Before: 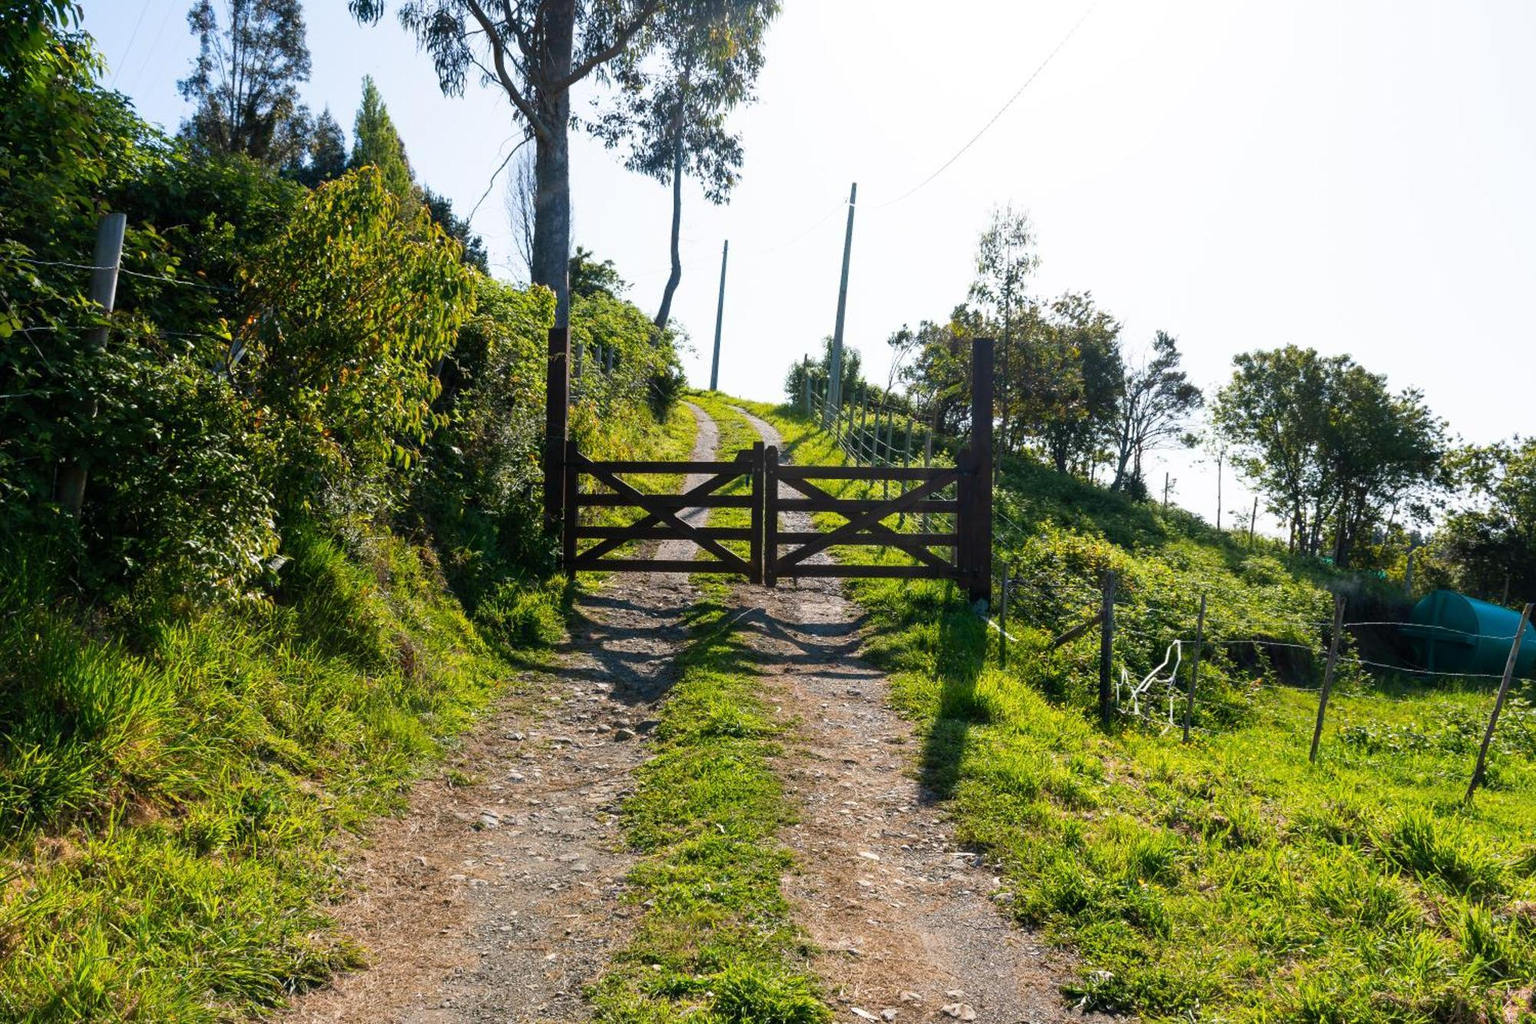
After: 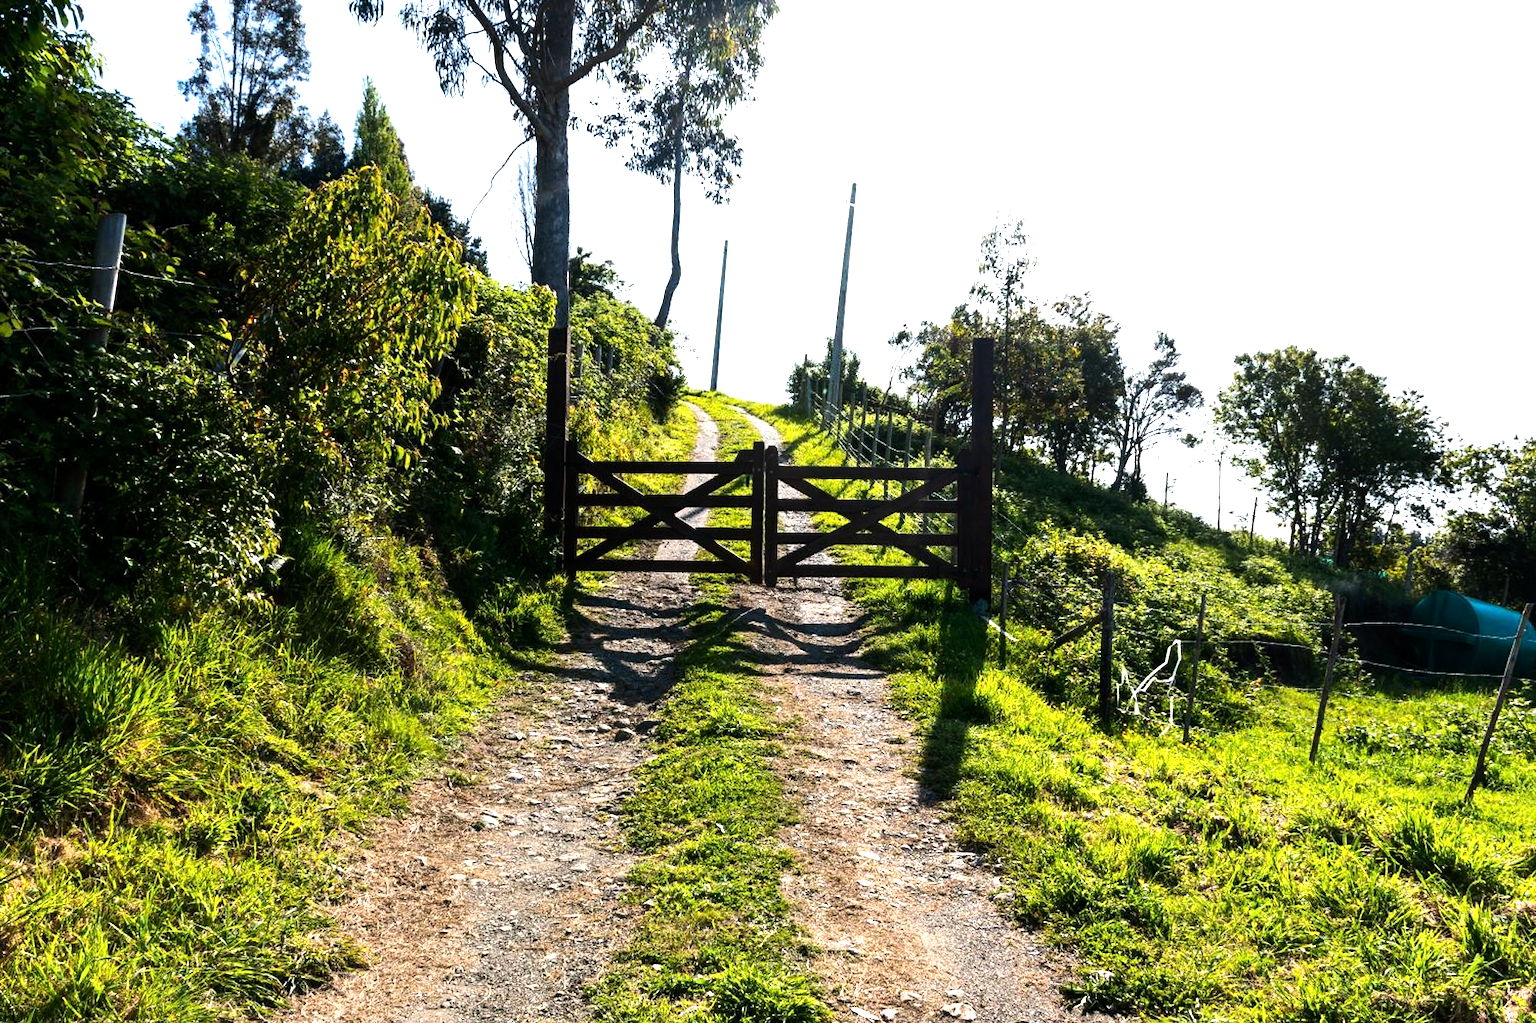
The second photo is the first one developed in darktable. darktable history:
tone equalizer: -8 EV -1.08 EV, -7 EV -1.01 EV, -6 EV -0.867 EV, -5 EV -0.578 EV, -3 EV 0.578 EV, -2 EV 0.867 EV, -1 EV 1.01 EV, +0 EV 1.08 EV, edges refinement/feathering 500, mask exposure compensation -1.57 EV, preserve details no
exposure: black level correction 0.001, compensate highlight preservation false
